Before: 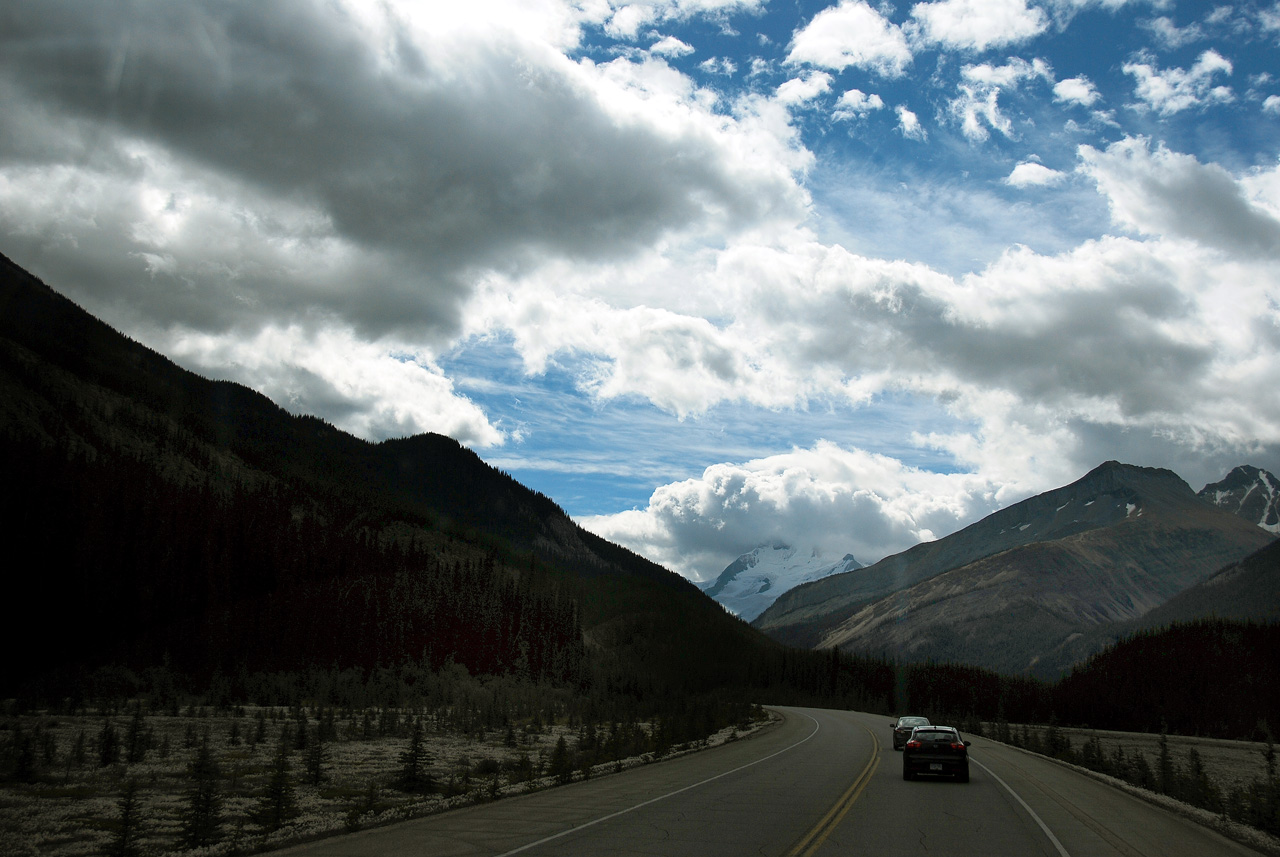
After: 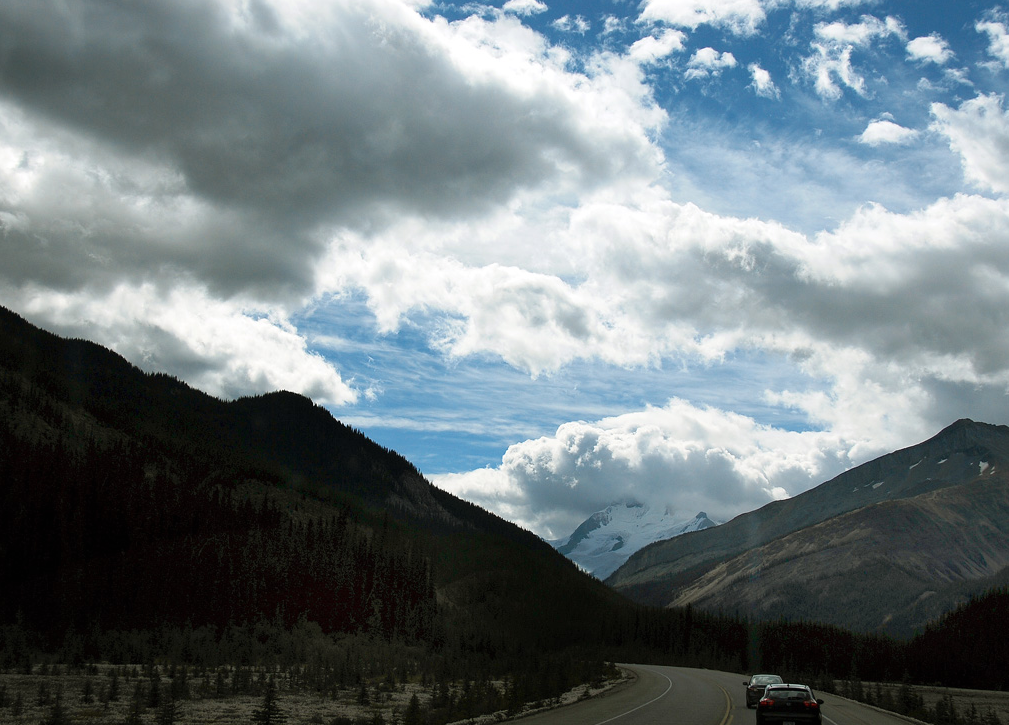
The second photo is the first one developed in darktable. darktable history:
exposure: black level correction 0, compensate highlight preservation false
crop: left 11.529%, top 4.994%, right 9.567%, bottom 10.404%
